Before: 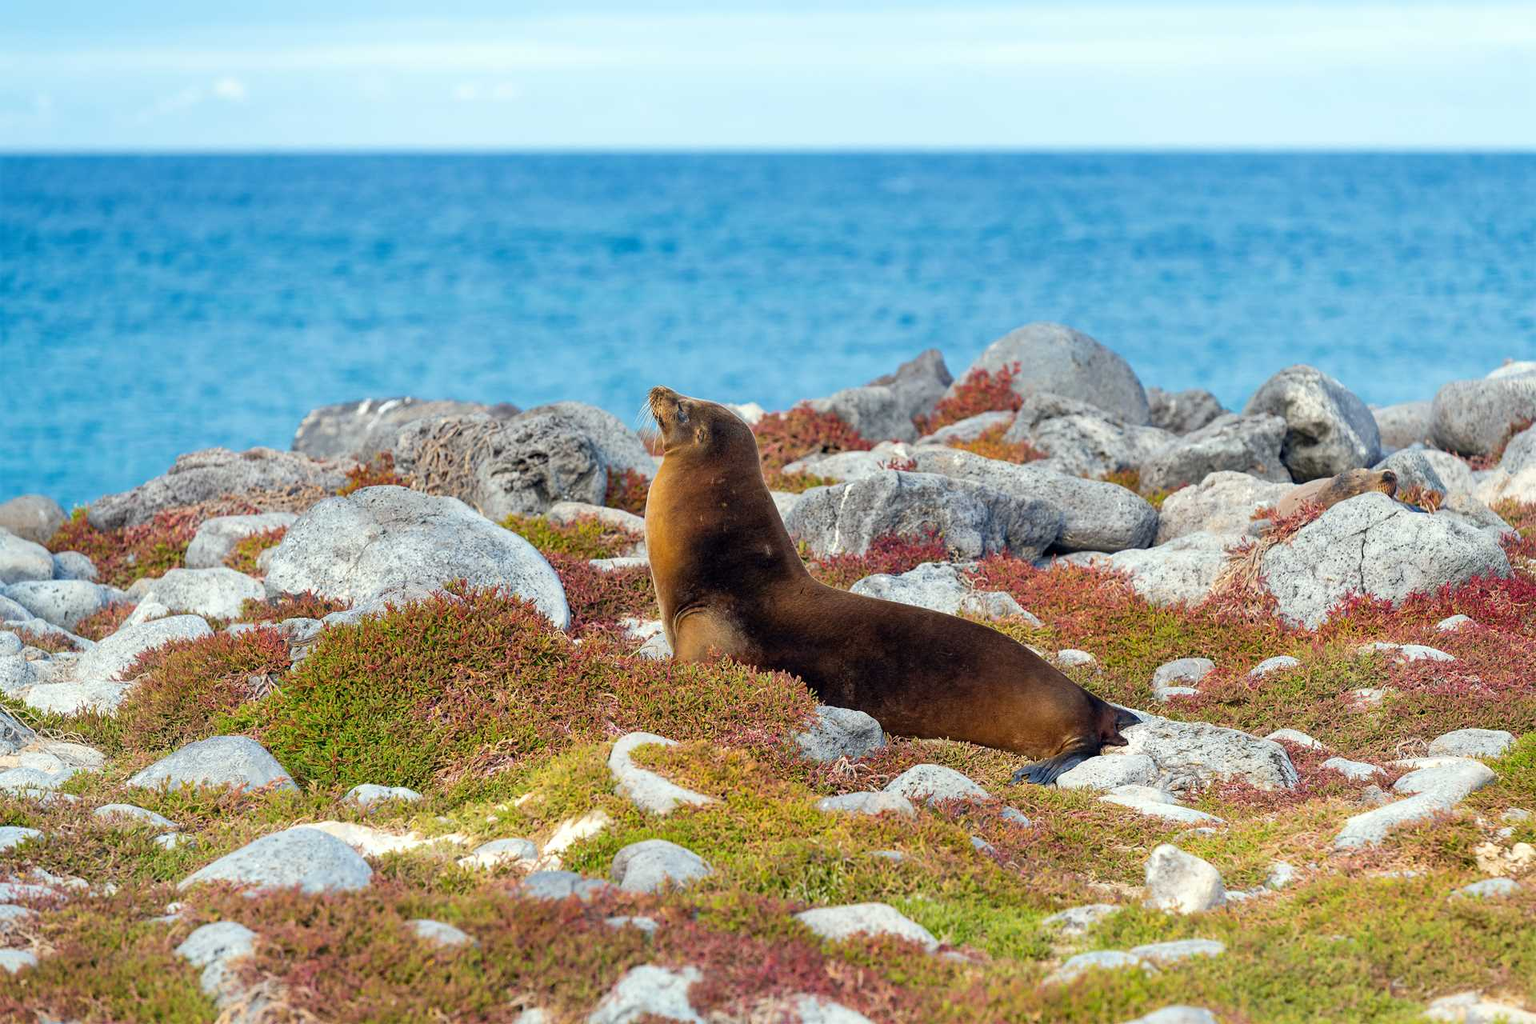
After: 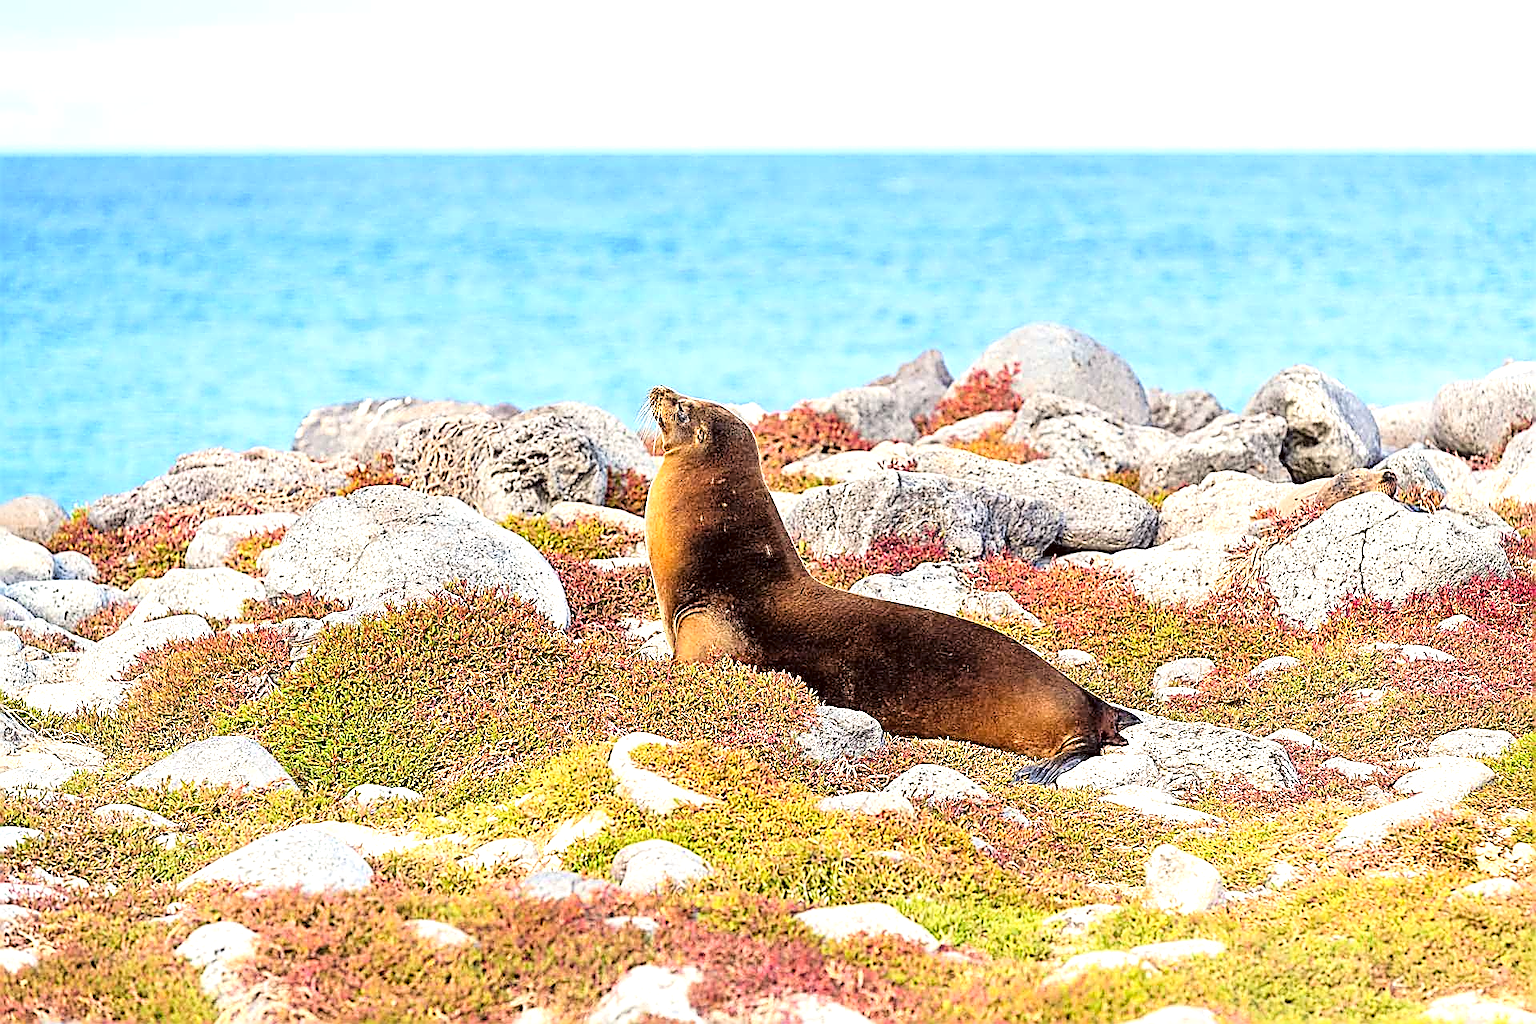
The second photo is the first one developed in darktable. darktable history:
exposure: black level correction 0, exposure 0.877 EV, compensate exposure bias true, compensate highlight preservation false
sharpen: amount 2
color correction: highlights a* 6.27, highlights b* 8.19, shadows a* 5.94, shadows b* 7.23, saturation 0.9
tone curve: curves: ch0 [(0, 0) (0.004, 0.001) (0.133, 0.112) (0.325, 0.362) (0.832, 0.893) (1, 1)], color space Lab, linked channels, preserve colors none
